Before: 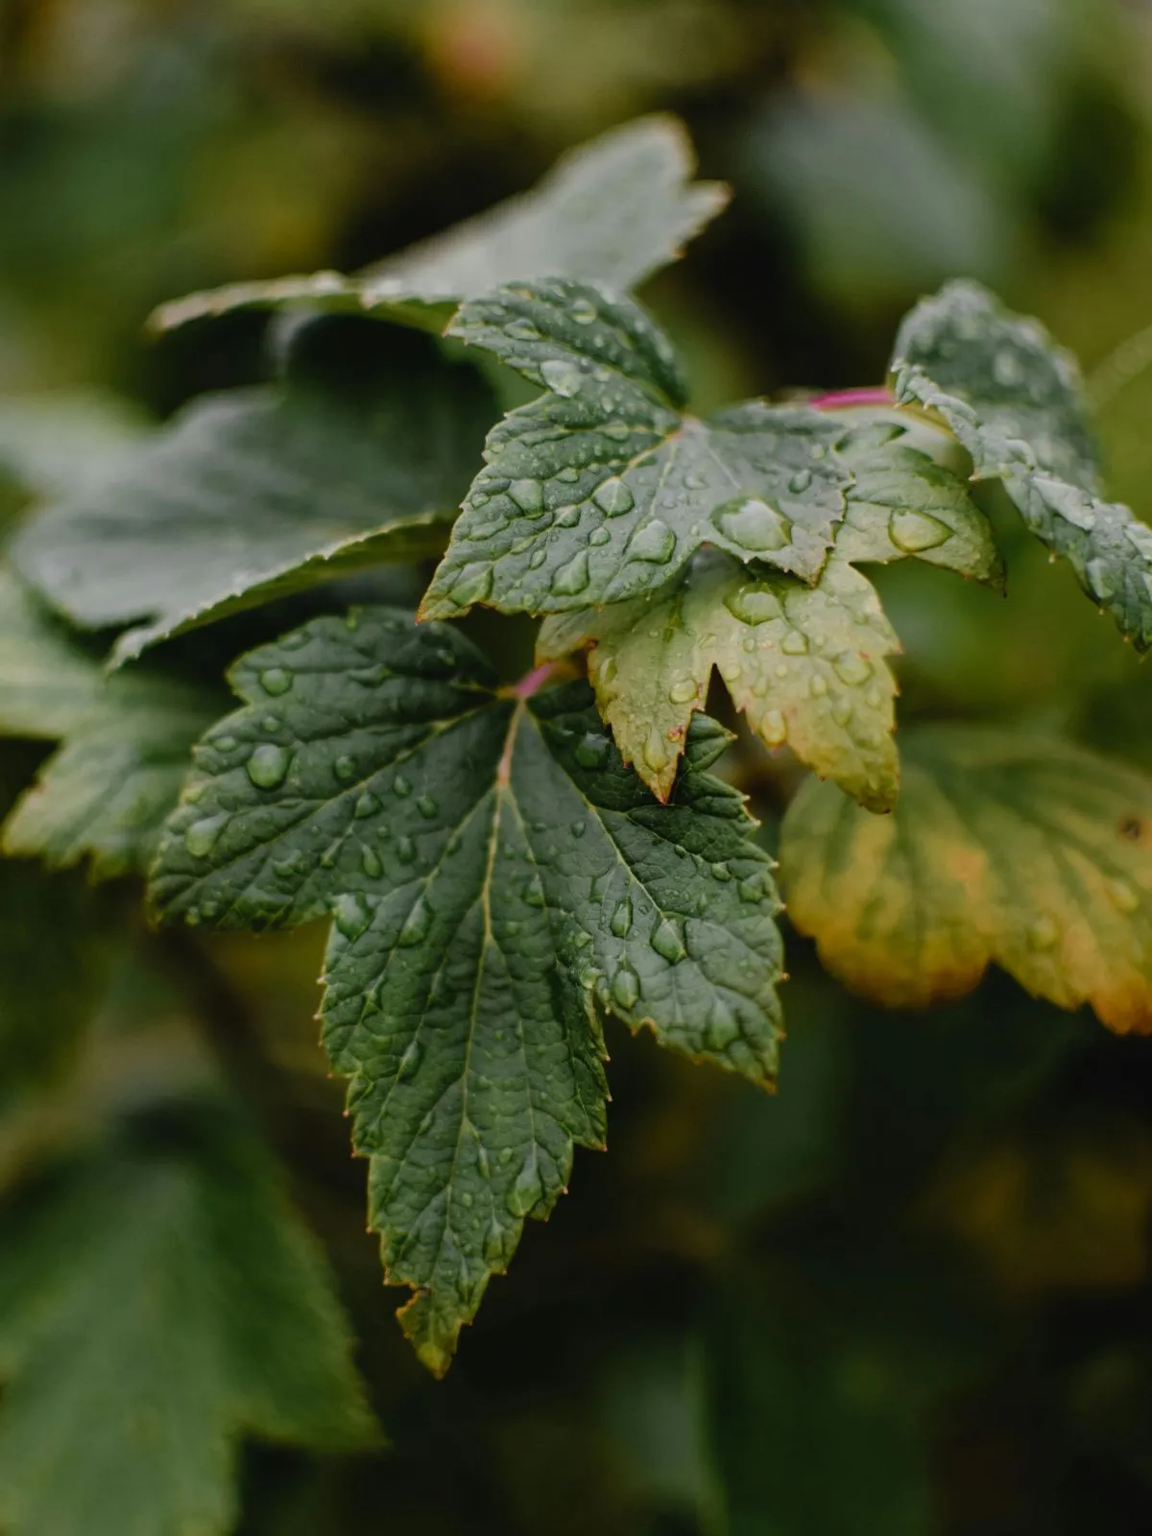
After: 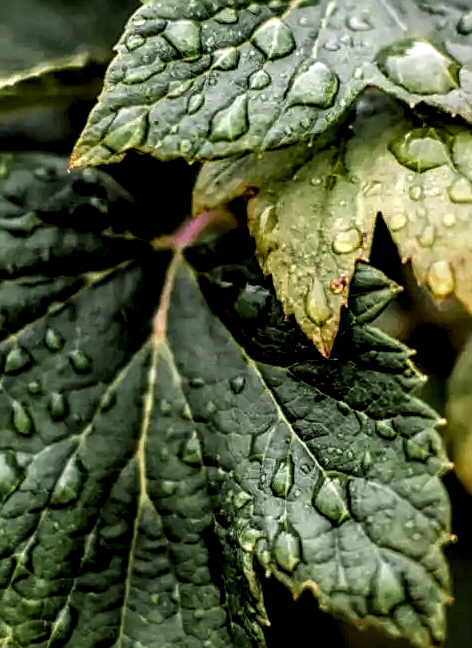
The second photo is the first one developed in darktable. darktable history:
exposure: black level correction 0.001, exposure 0.499 EV, compensate highlight preservation false
tone curve: curves: ch0 [(0, 0) (0.003, 0) (0.011, 0.001) (0.025, 0.003) (0.044, 0.006) (0.069, 0.009) (0.1, 0.013) (0.136, 0.032) (0.177, 0.067) (0.224, 0.121) (0.277, 0.185) (0.335, 0.255) (0.399, 0.333) (0.468, 0.417) (0.543, 0.508) (0.623, 0.606) (0.709, 0.71) (0.801, 0.819) (0.898, 0.926) (1, 1)], color space Lab, linked channels, preserve colors none
crop: left 30.449%, top 29.948%, right 30.187%, bottom 29.504%
local contrast: highlights 17%, detail 186%
sharpen: on, module defaults
